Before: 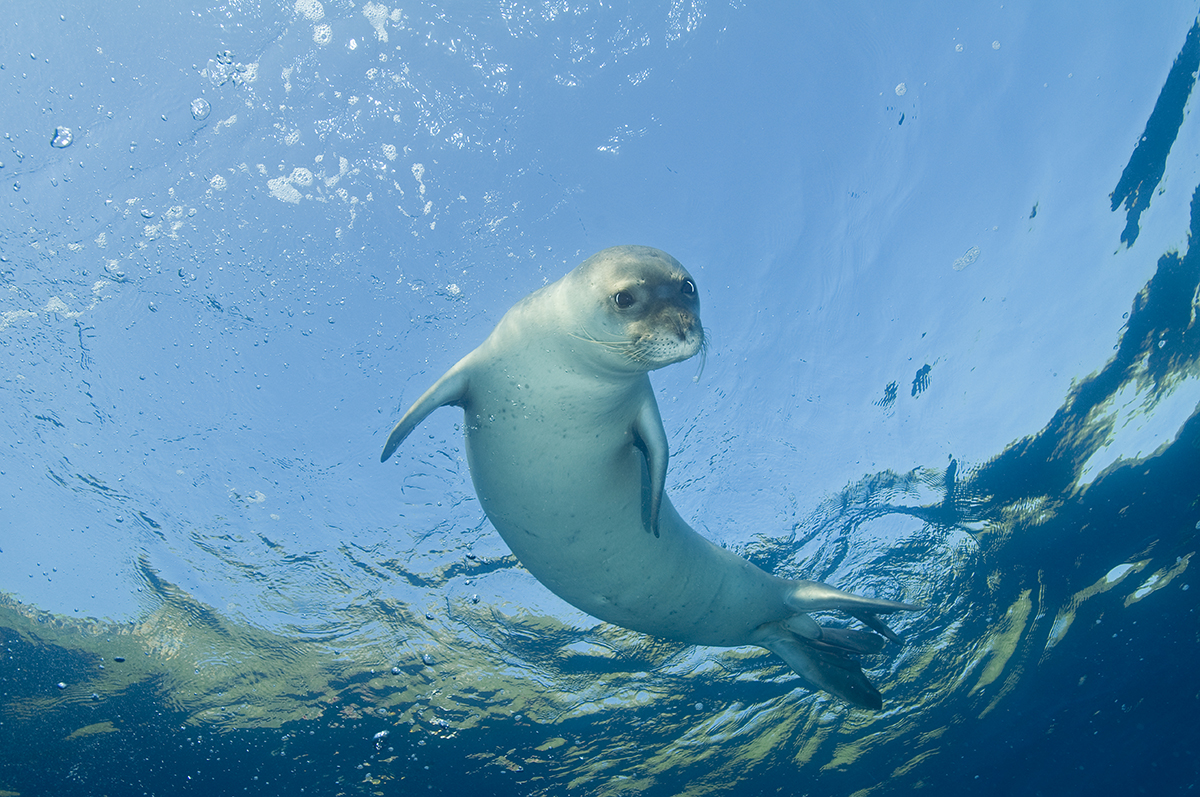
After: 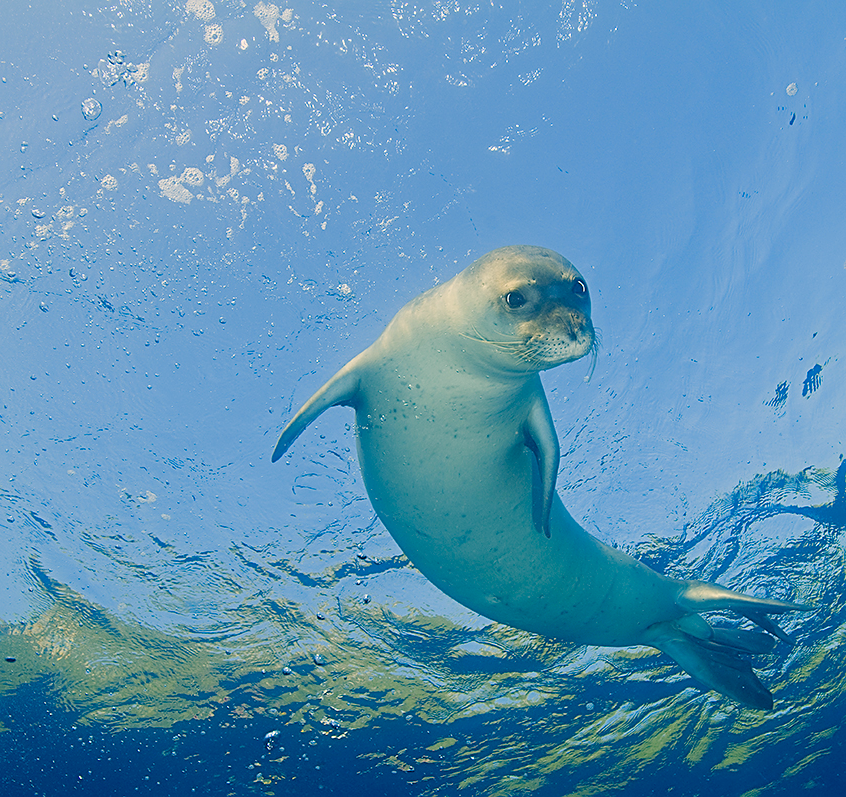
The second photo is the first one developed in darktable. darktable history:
sharpen: on, module defaults
crop and rotate: left 9.086%, right 20.388%
color balance rgb: shadows lift › chroma 3.307%, shadows lift › hue 241°, highlights gain › chroma 3.709%, highlights gain › hue 57.96°, perceptual saturation grading › global saturation 36.089%, perceptual saturation grading › shadows 34.675%, contrast -10.105%
